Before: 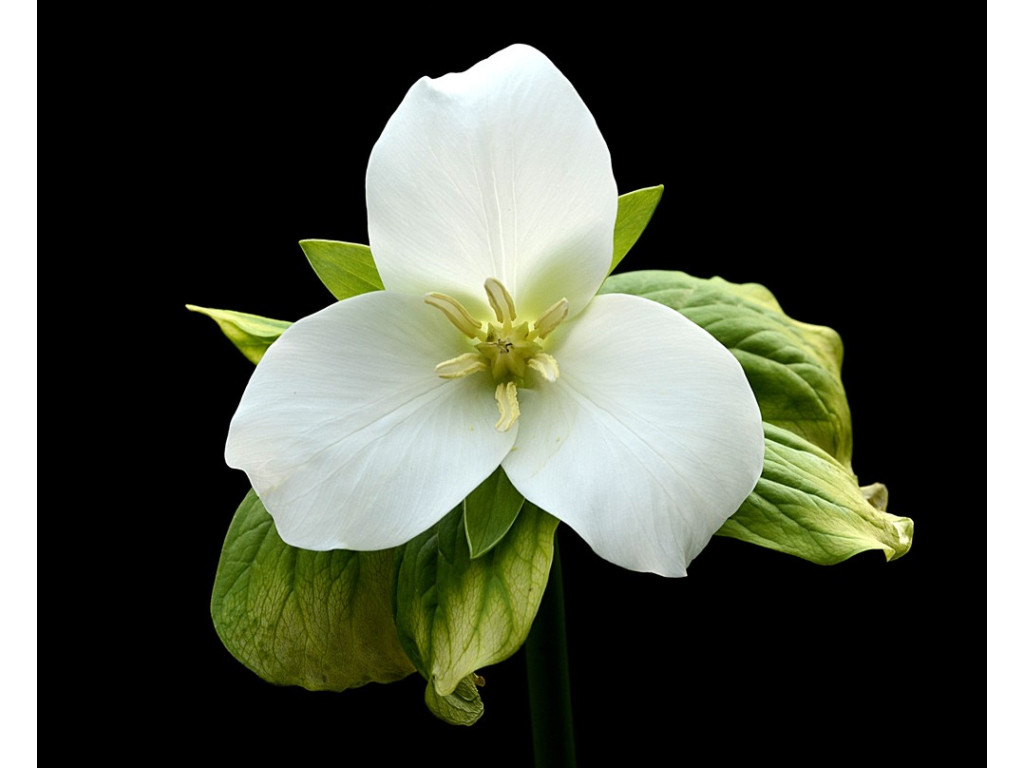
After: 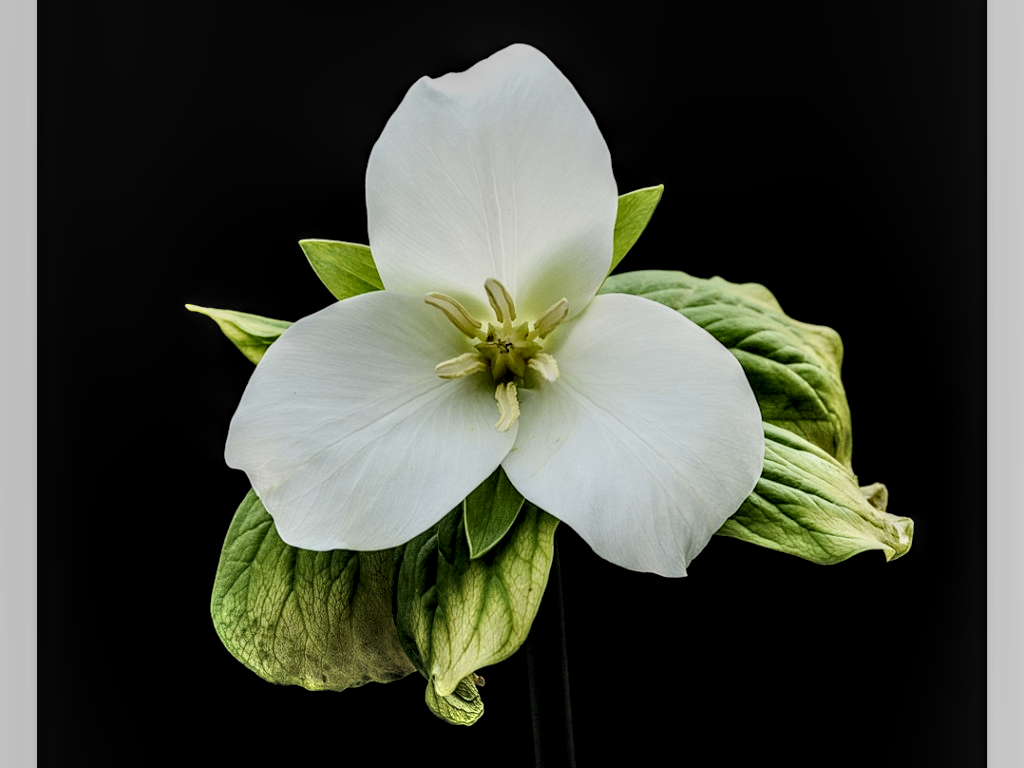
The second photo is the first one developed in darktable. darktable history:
filmic rgb: black relative exposure -7.4 EV, white relative exposure 5.07 EV, hardness 3.2, color science v5 (2021), contrast in shadows safe, contrast in highlights safe
shadows and highlights: radius 45.74, white point adjustment 6.74, compress 79.62%, soften with gaussian
local contrast: highlights 16%, detail 188%
